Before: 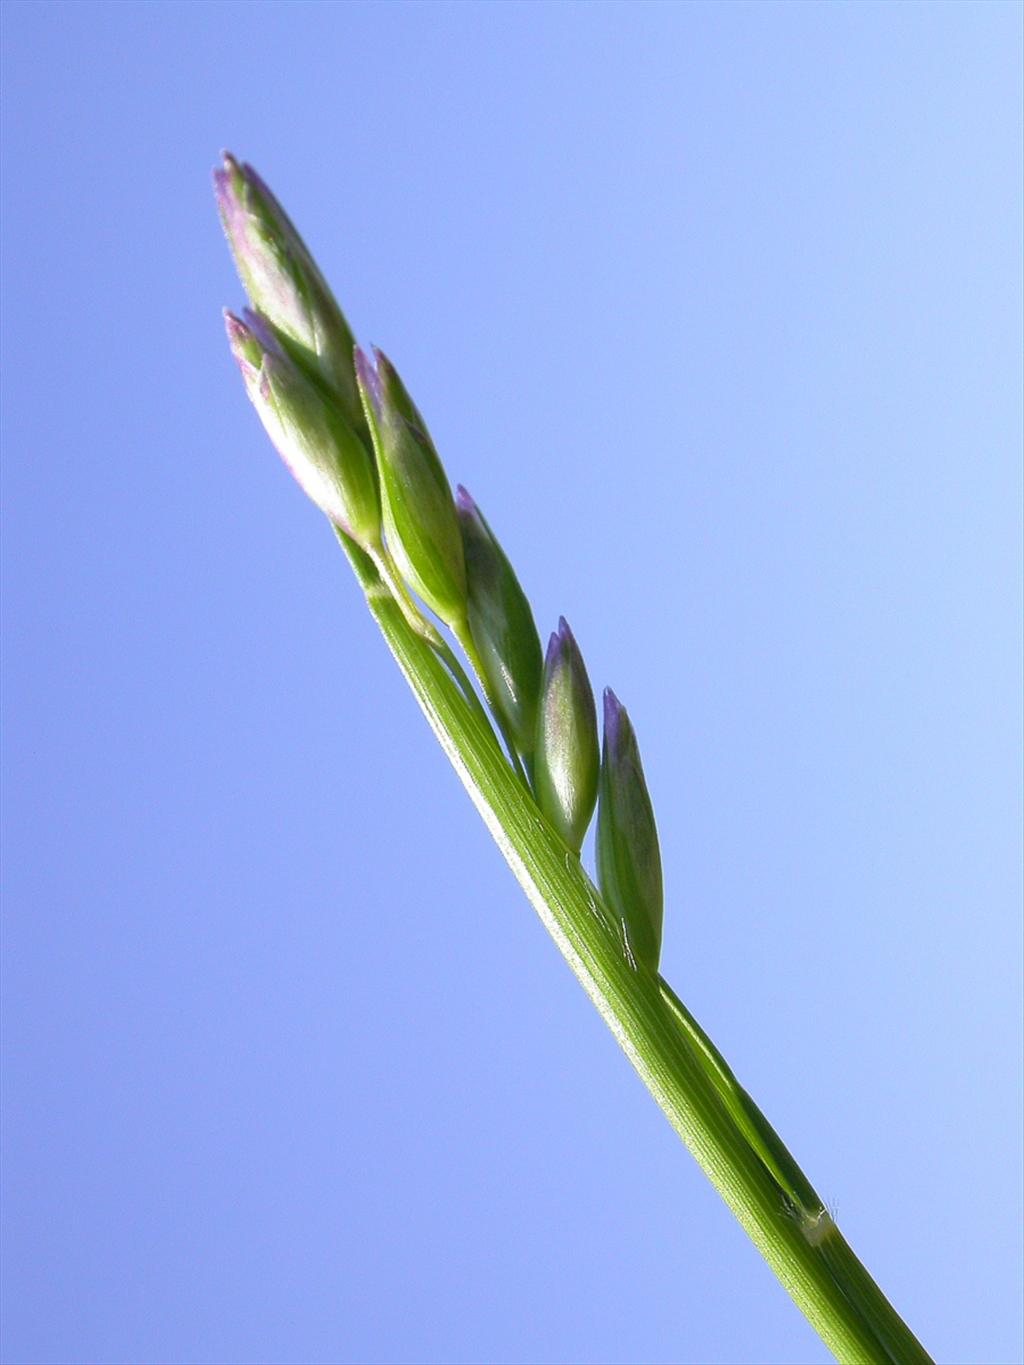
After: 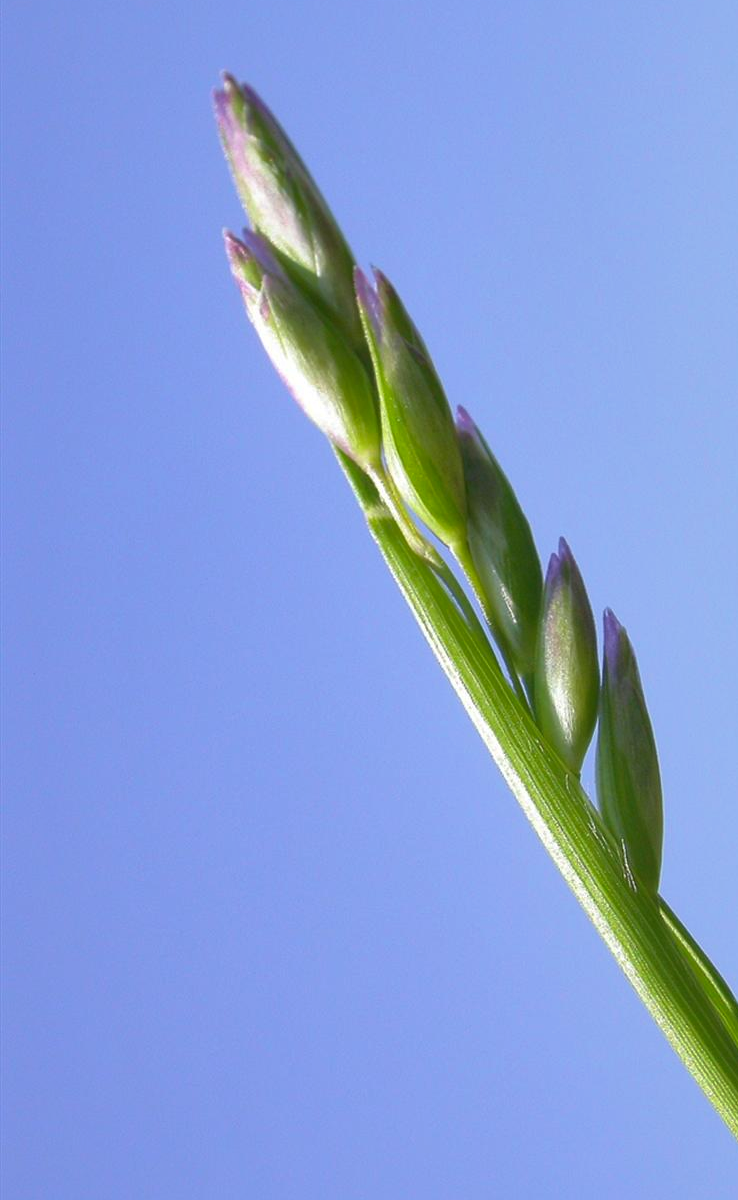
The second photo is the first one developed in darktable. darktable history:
shadows and highlights: on, module defaults
crop: top 5.803%, right 27.864%, bottom 5.804%
